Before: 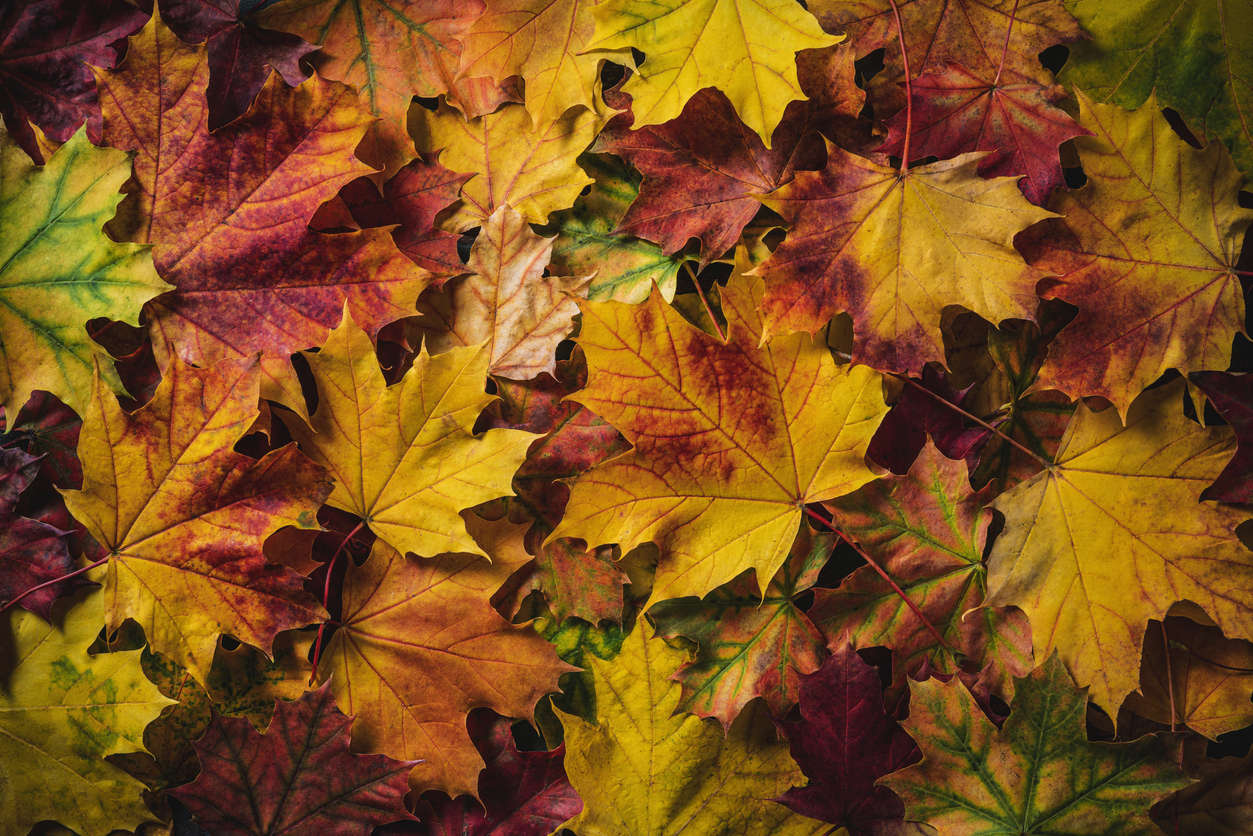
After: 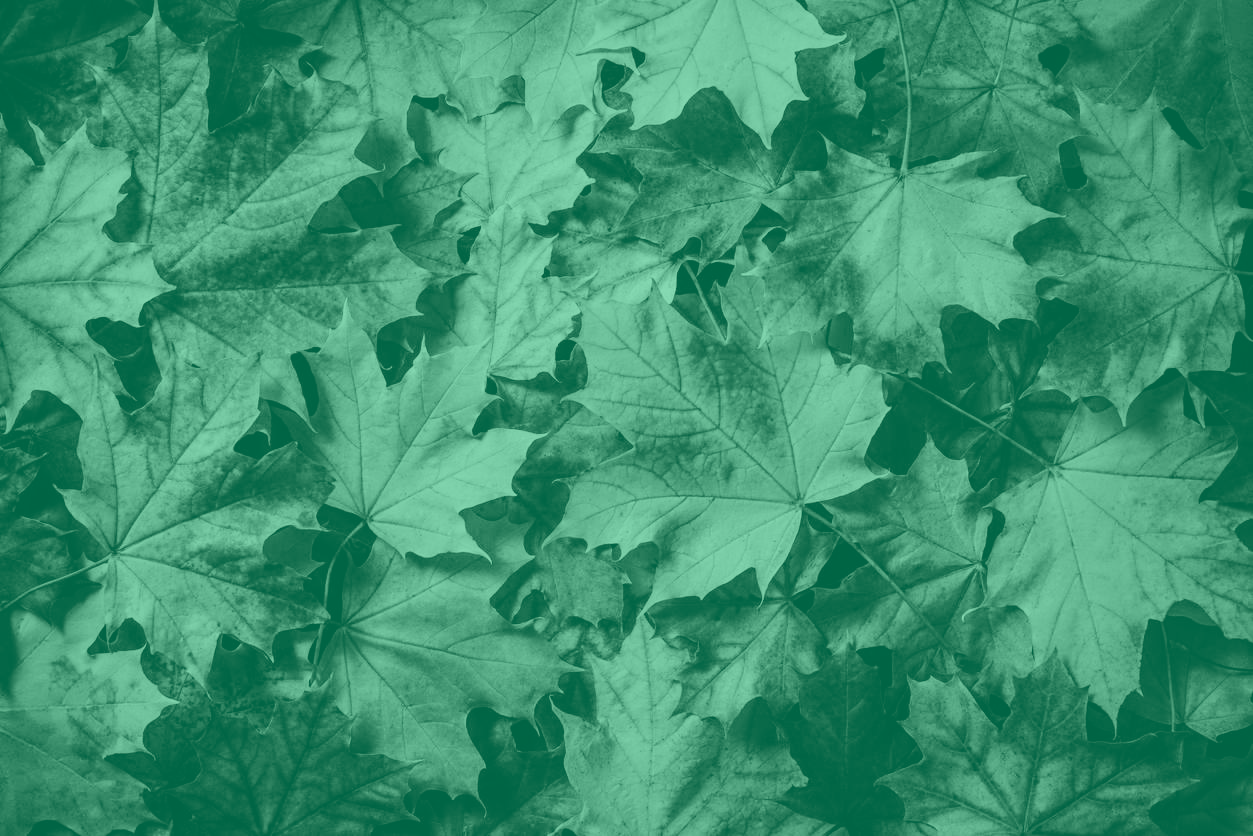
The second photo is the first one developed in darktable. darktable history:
tone curve: curves: ch0 [(0, 0.021) (0.049, 0.044) (0.158, 0.113) (0.351, 0.331) (0.485, 0.505) (0.656, 0.696) (0.868, 0.887) (1, 0.969)]; ch1 [(0, 0) (0.322, 0.328) (0.434, 0.438) (0.473, 0.477) (0.502, 0.503) (0.522, 0.526) (0.564, 0.591) (0.602, 0.632) (0.677, 0.701) (0.859, 0.885) (1, 1)]; ch2 [(0, 0) (0.33, 0.301) (0.452, 0.434) (0.502, 0.505) (0.535, 0.554) (0.565, 0.598) (0.618, 0.629) (1, 1)], color space Lab, independent channels, preserve colors none
colorize: hue 147.6°, saturation 65%, lightness 21.64%
